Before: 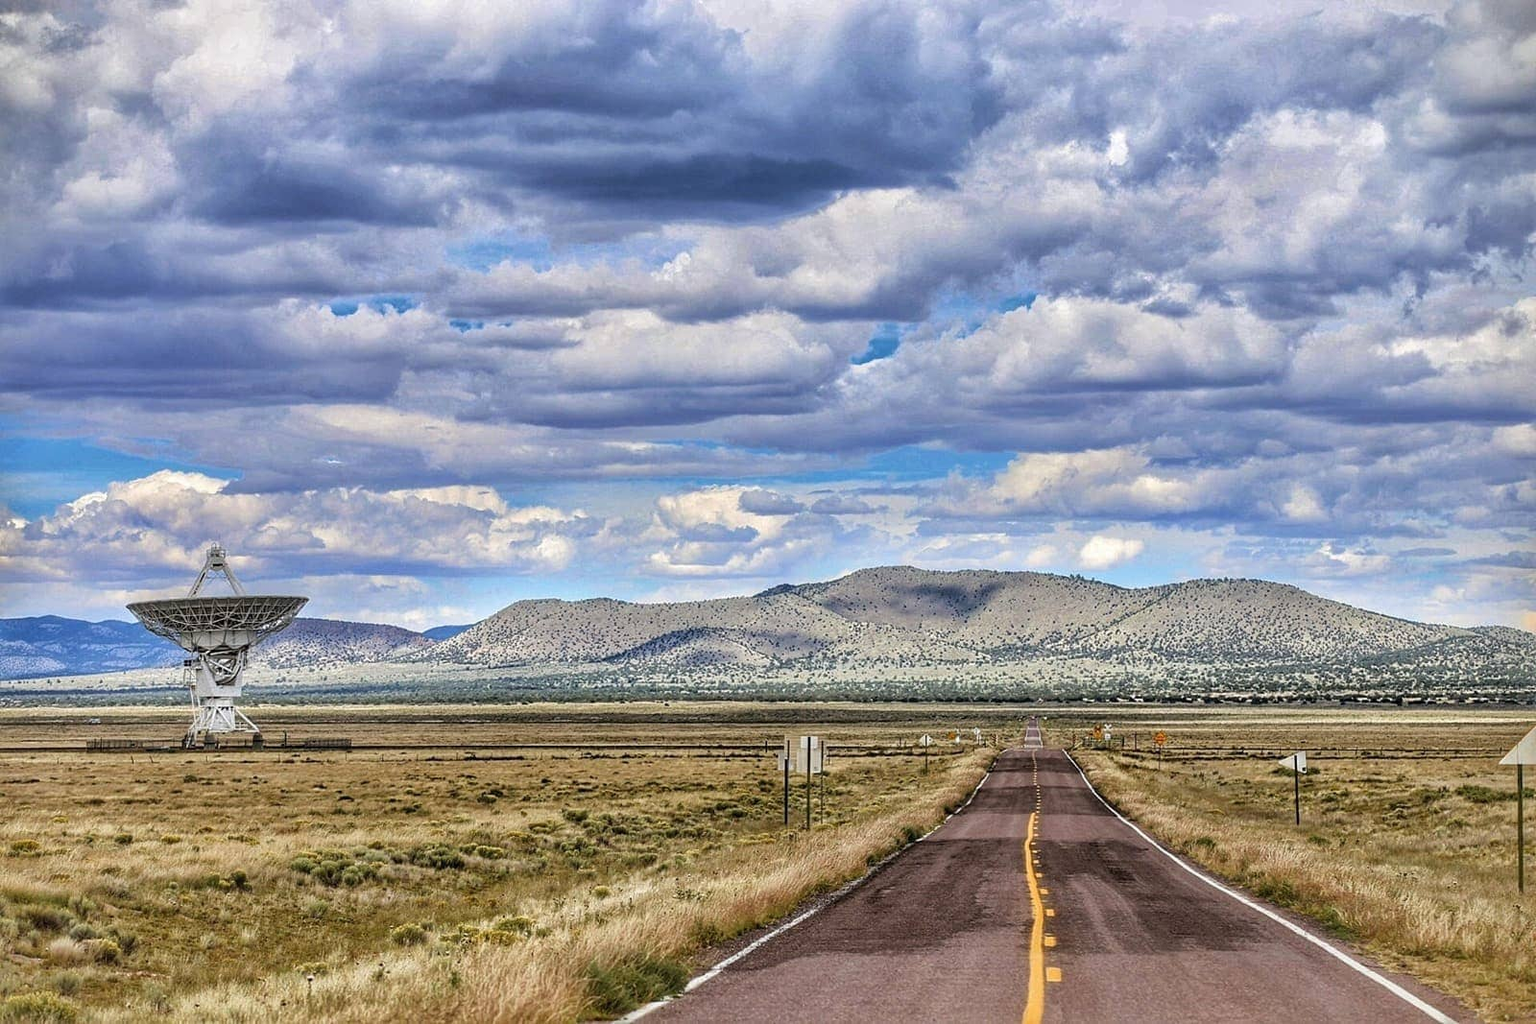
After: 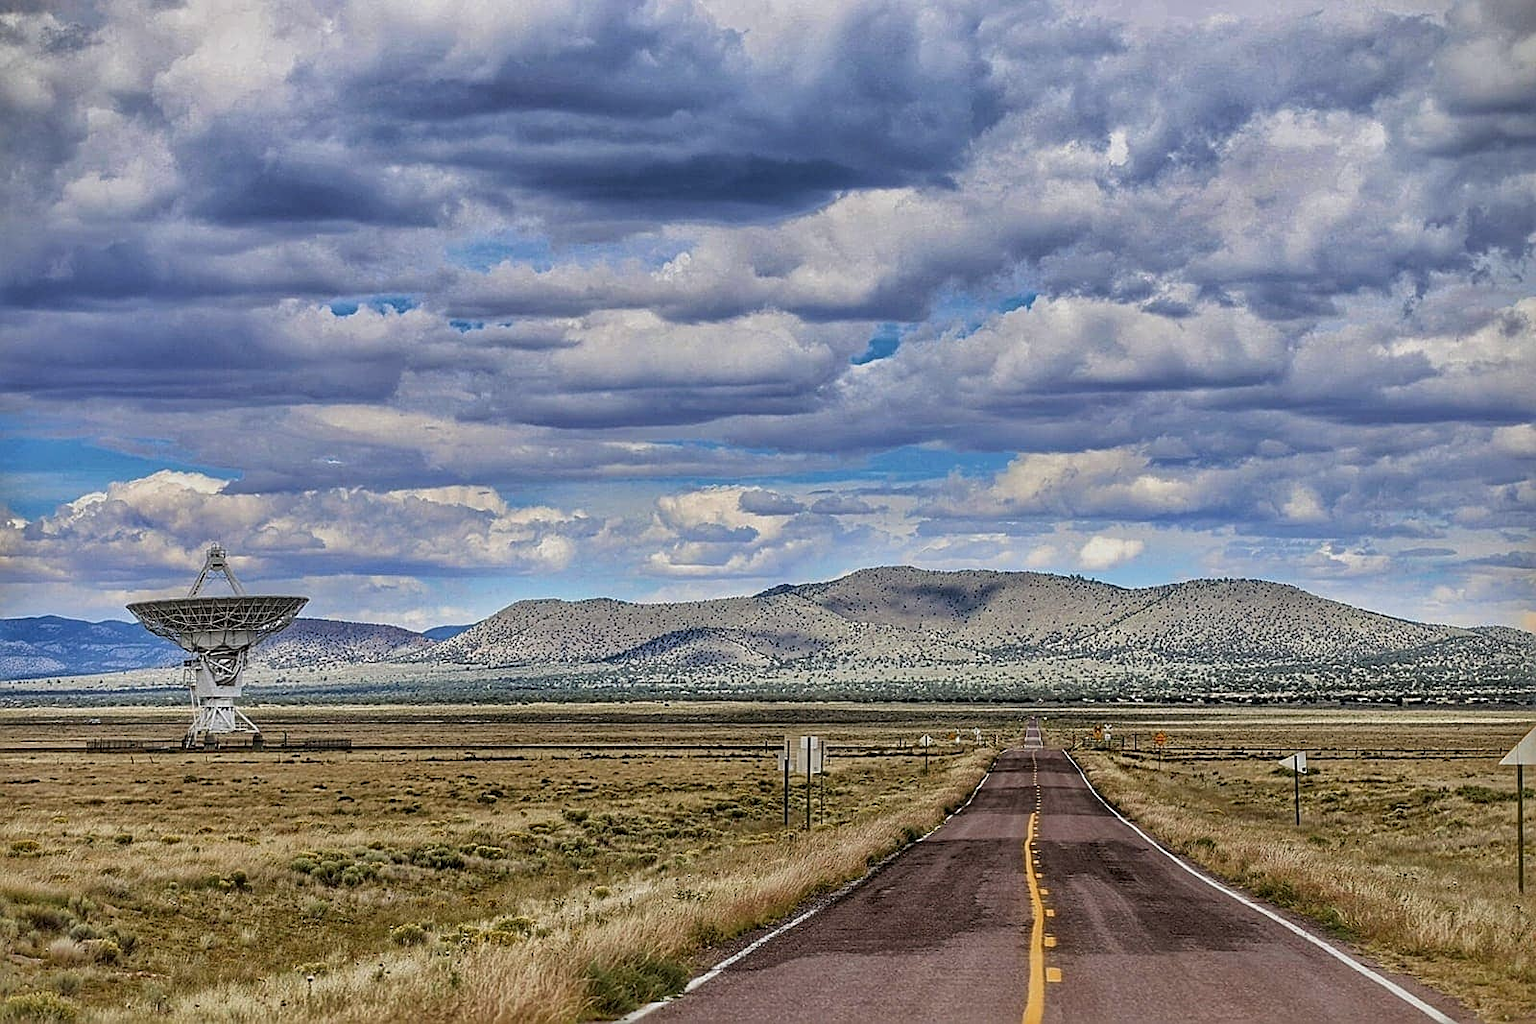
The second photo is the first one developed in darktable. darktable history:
exposure: exposure -0.428 EV, compensate highlight preservation false
sharpen: on, module defaults
